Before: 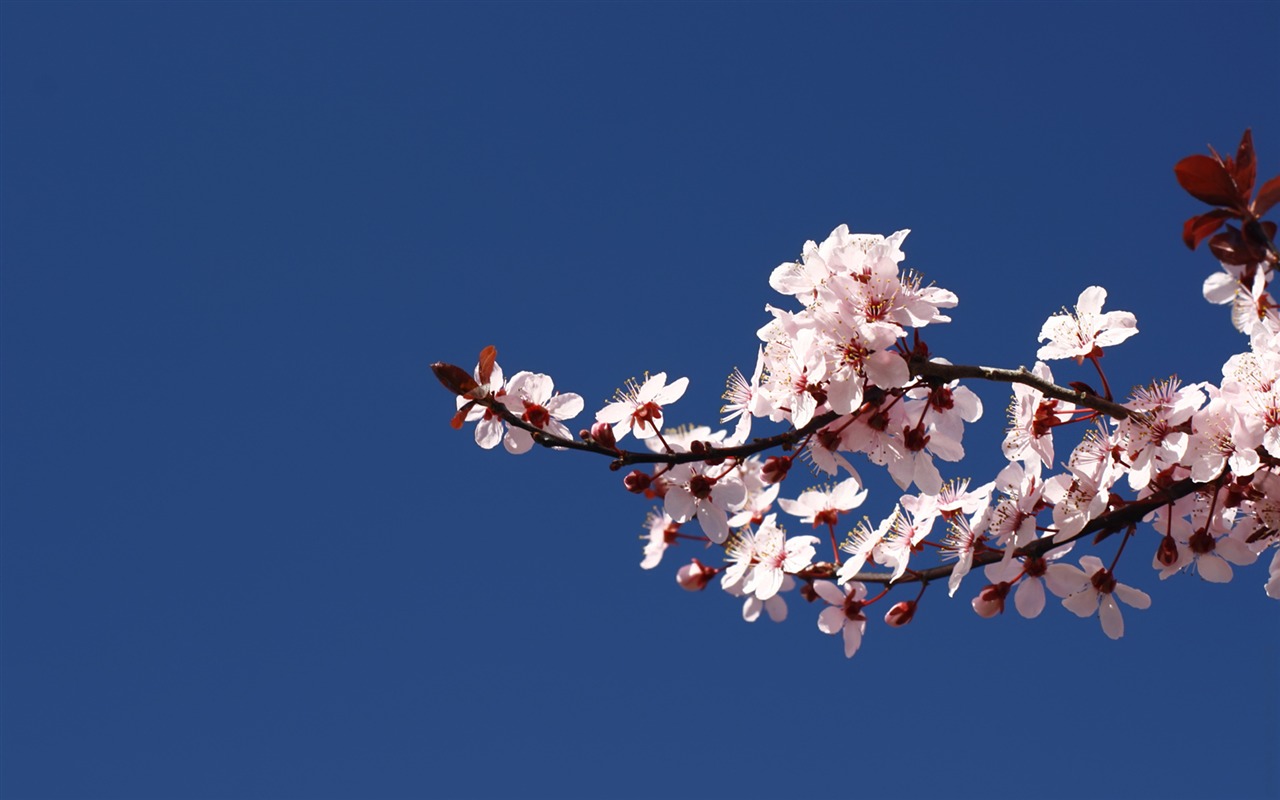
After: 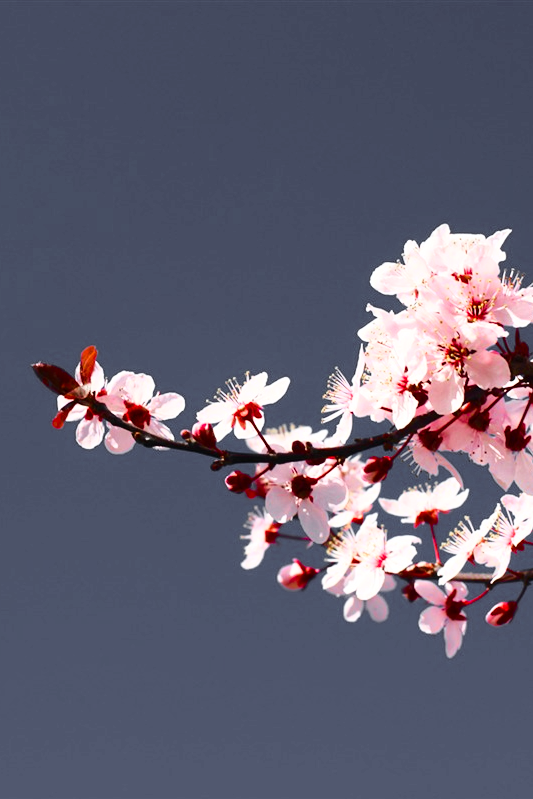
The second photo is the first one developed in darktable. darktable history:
color zones: curves: ch1 [(0, 0.638) (0.193, 0.442) (0.286, 0.15) (0.429, 0.14) (0.571, 0.142) (0.714, 0.154) (0.857, 0.175) (1, 0.638)]
color balance rgb: perceptual saturation grading › global saturation 20%, perceptual saturation grading › highlights -25%, perceptual saturation grading › shadows 25%
crop: left 31.229%, right 27.105%
base curve: curves: ch0 [(0, 0) (0.028, 0.03) (0.121, 0.232) (0.46, 0.748) (0.859, 0.968) (1, 1)]
